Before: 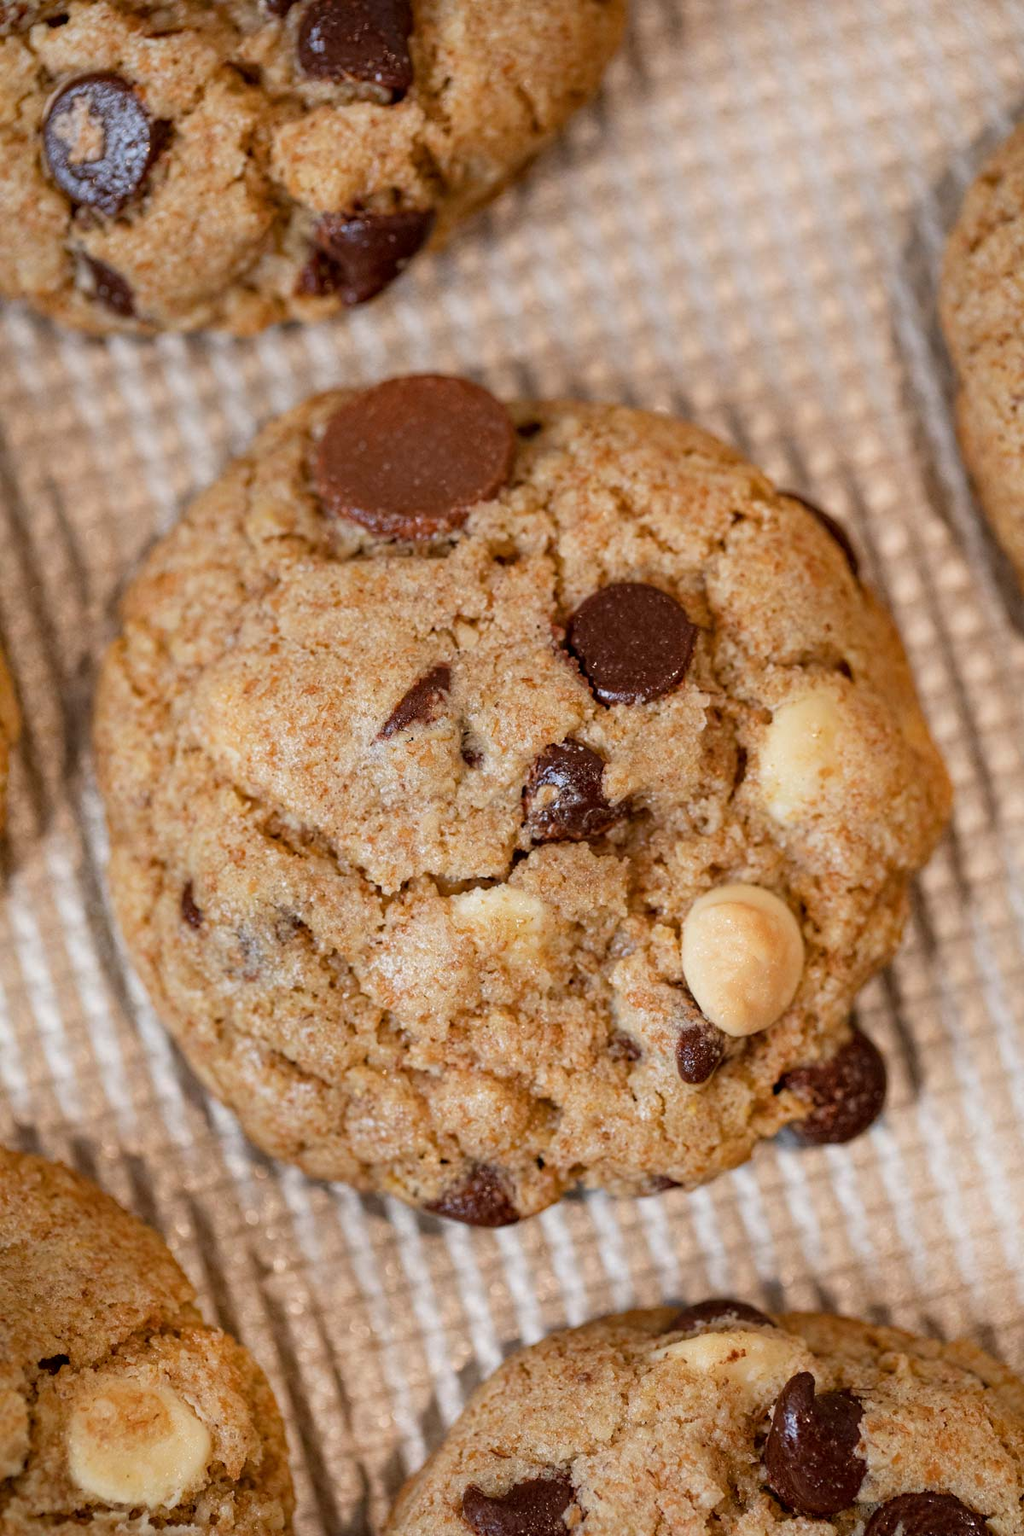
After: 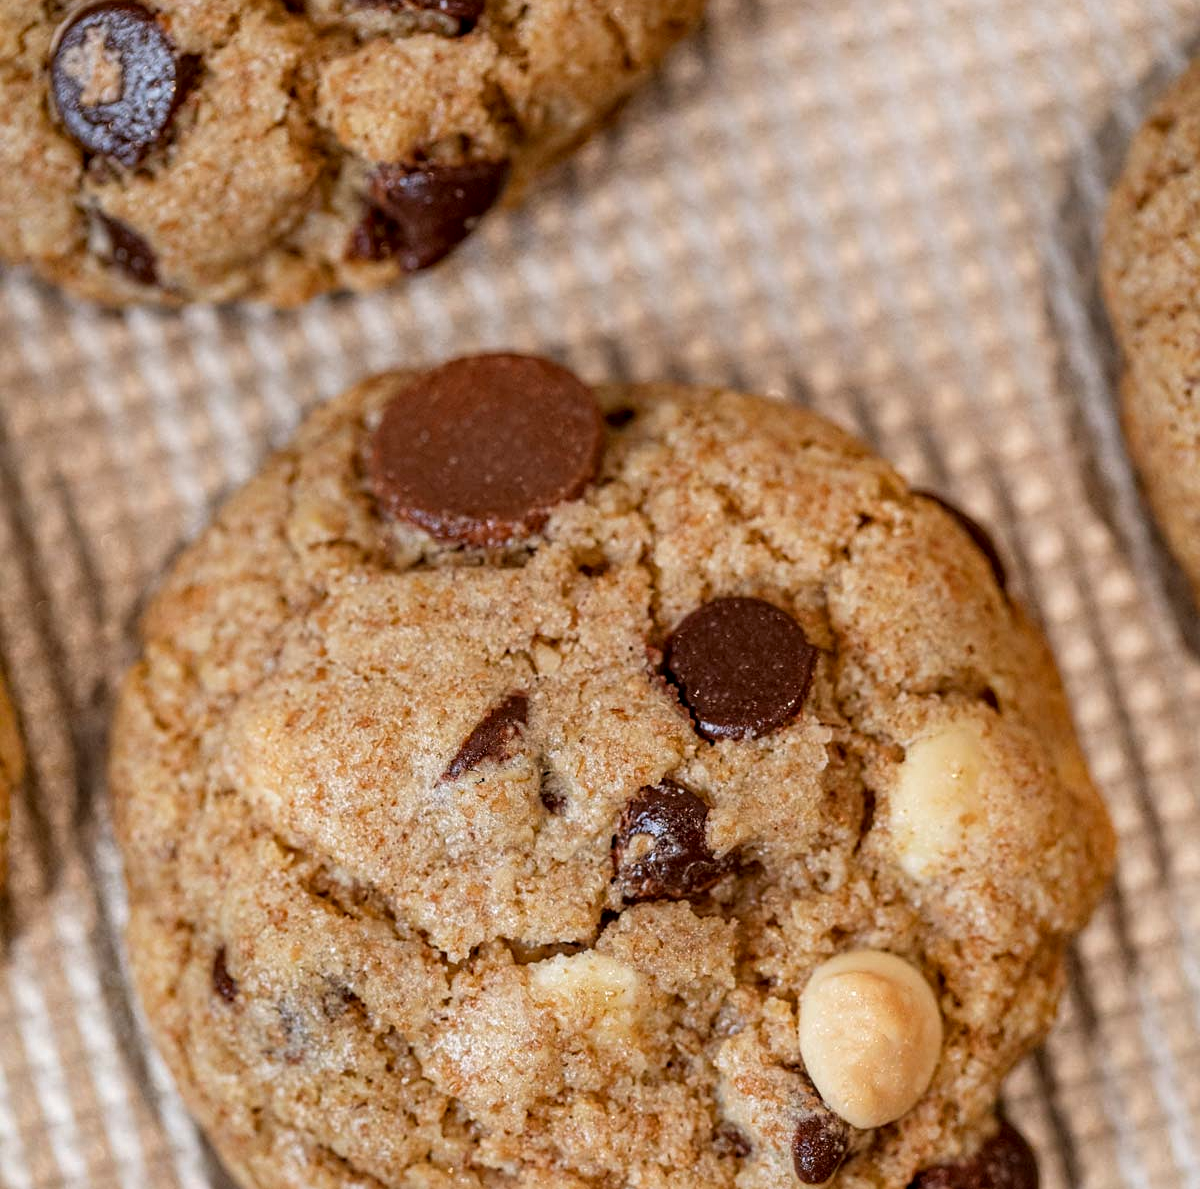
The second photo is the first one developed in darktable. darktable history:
local contrast: on, module defaults
crop and rotate: top 4.792%, bottom 29.13%
sharpen: amount 0.212
